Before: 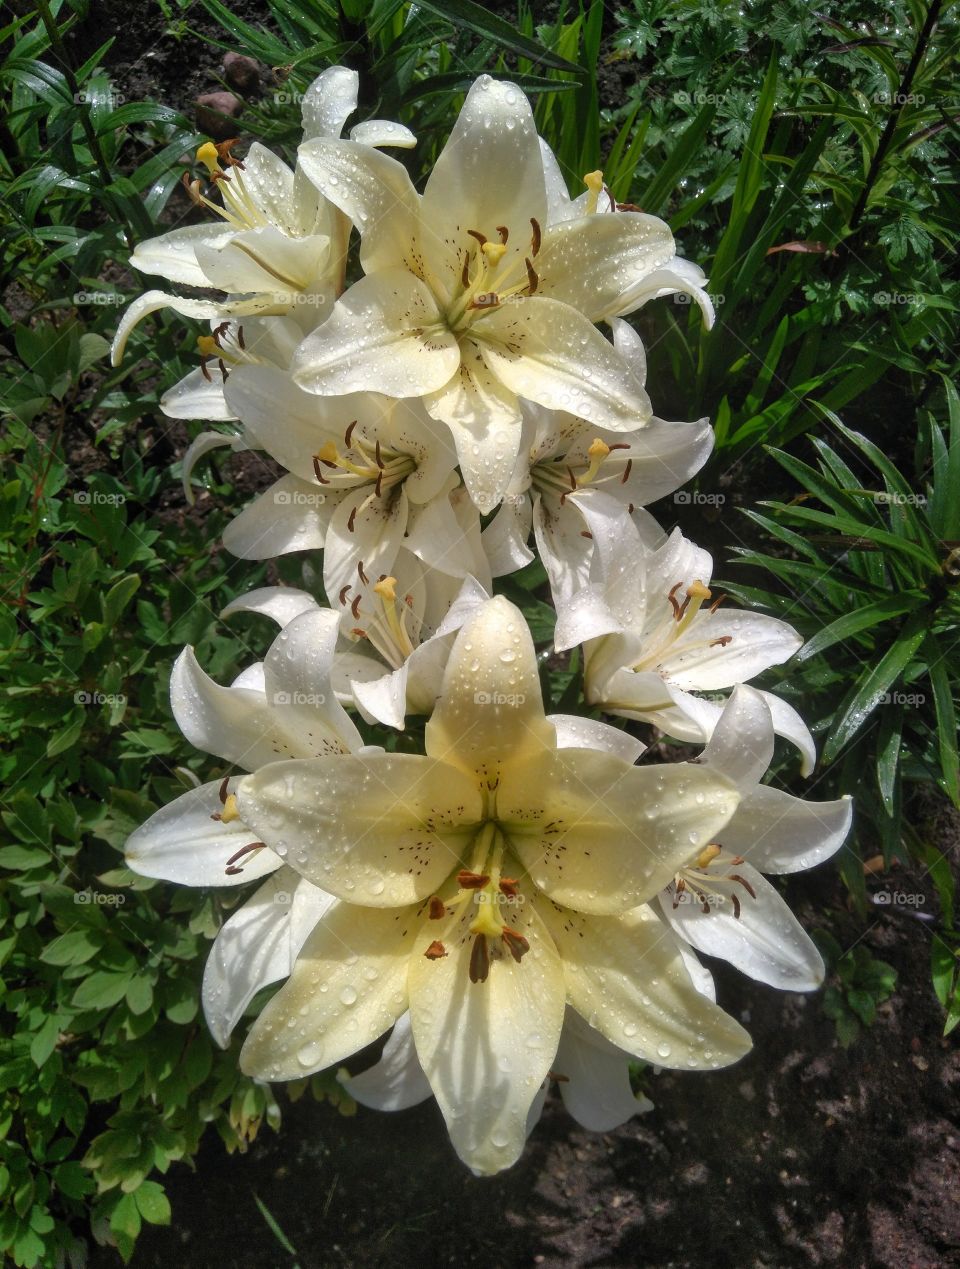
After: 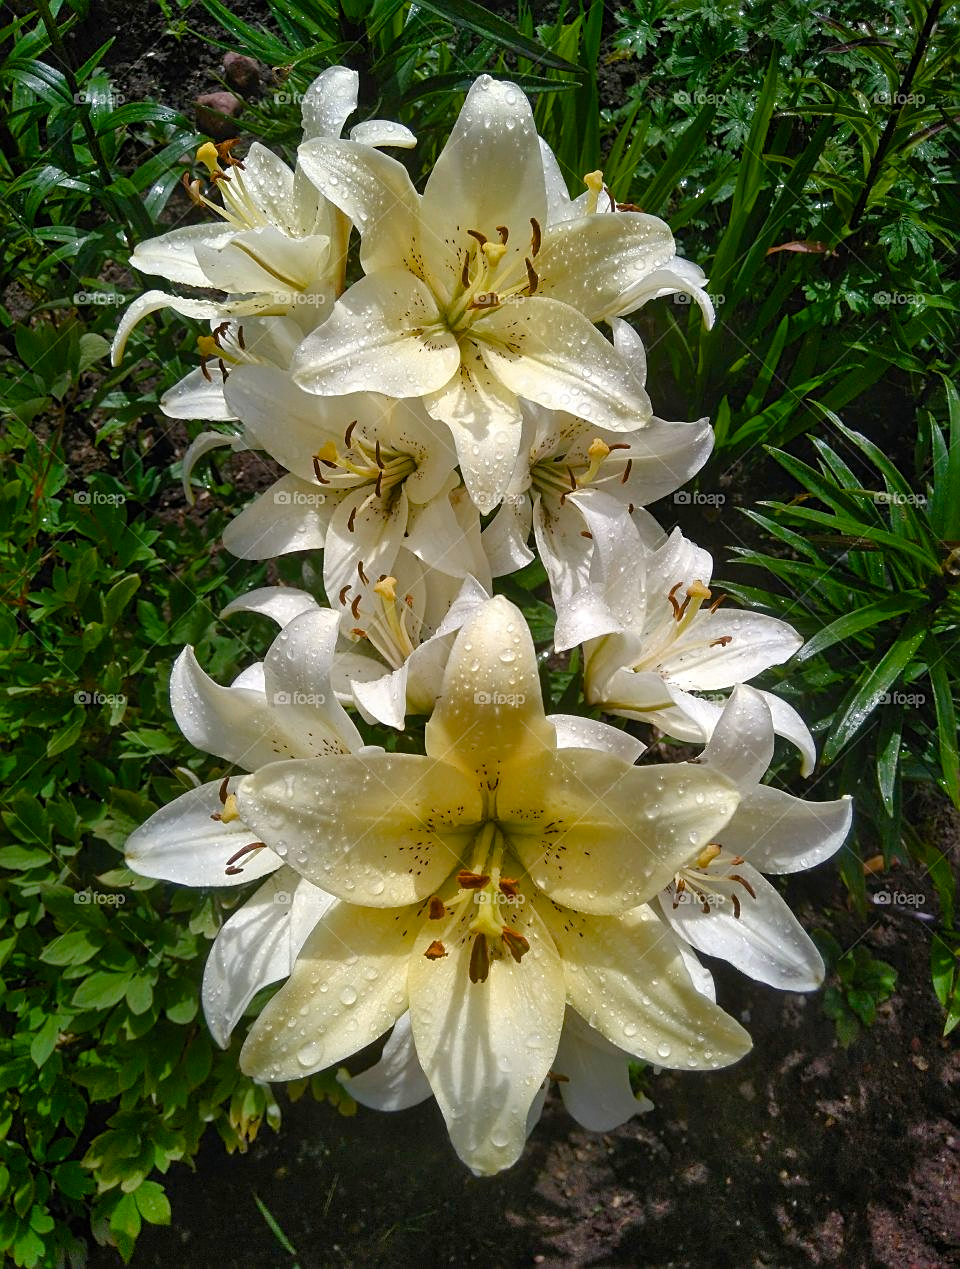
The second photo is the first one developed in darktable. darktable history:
color balance rgb: perceptual saturation grading › global saturation 40.01%, perceptual saturation grading › highlights -50.076%, perceptual saturation grading › shadows 30.081%, global vibrance 6.05%
sharpen: on, module defaults
